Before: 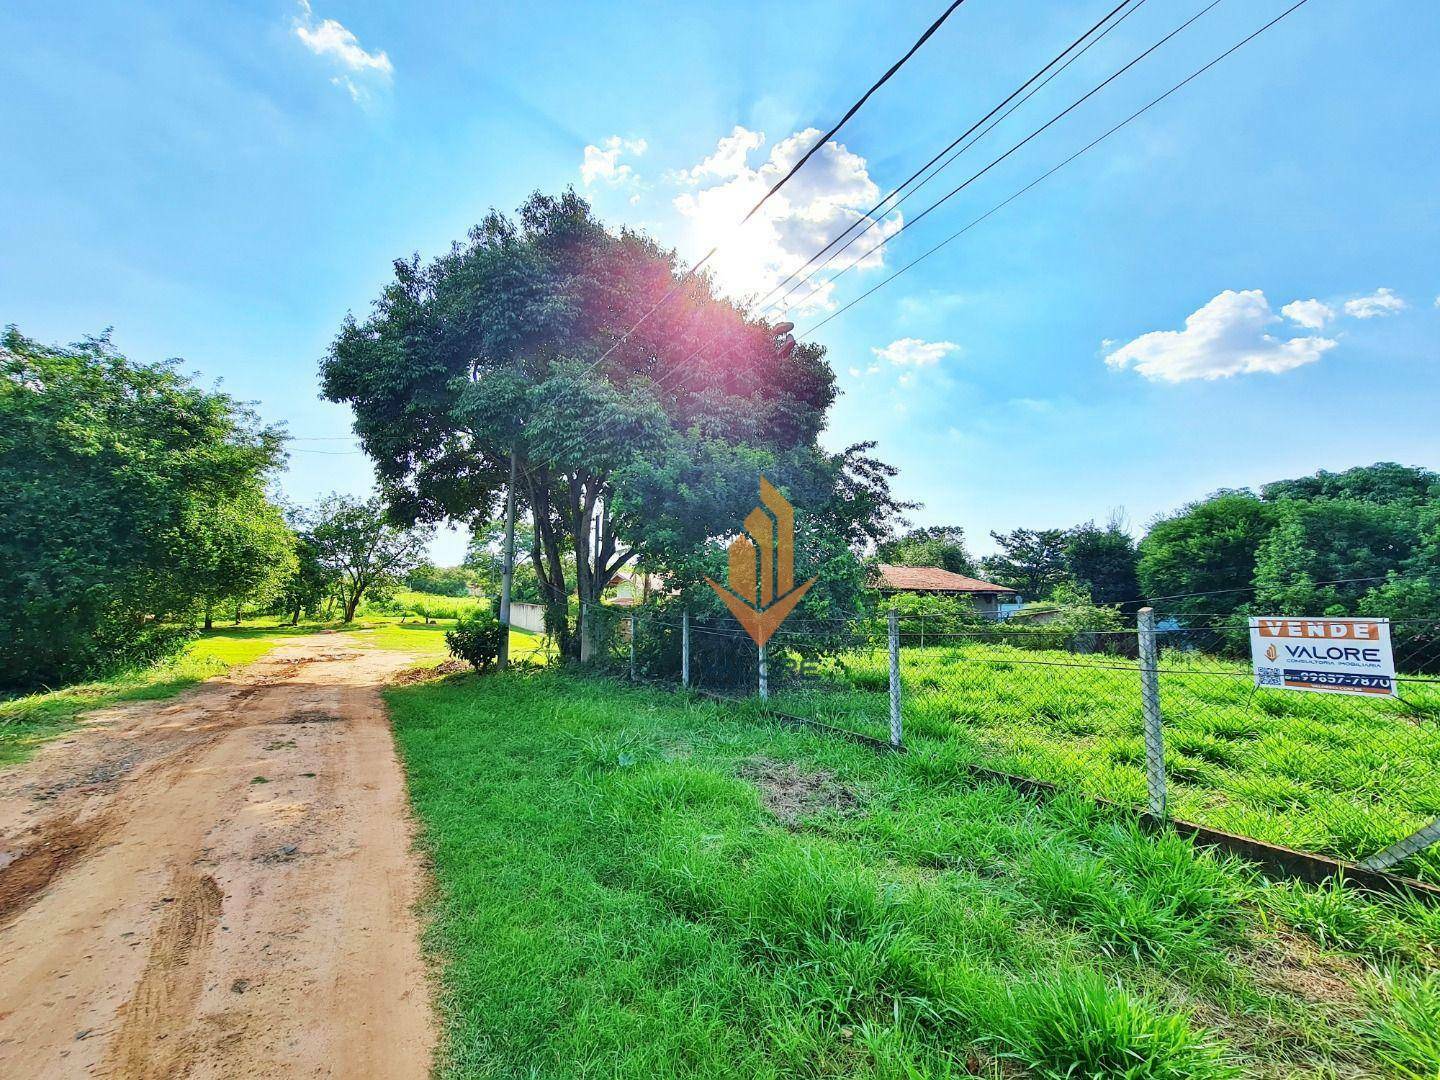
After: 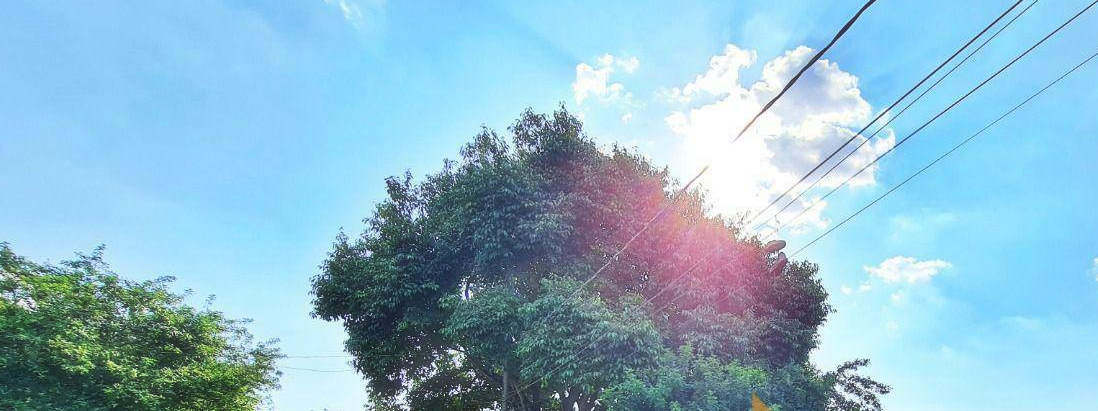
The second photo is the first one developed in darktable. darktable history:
haze removal: strength -0.05
crop: left 0.579%, top 7.627%, right 23.167%, bottom 54.275%
